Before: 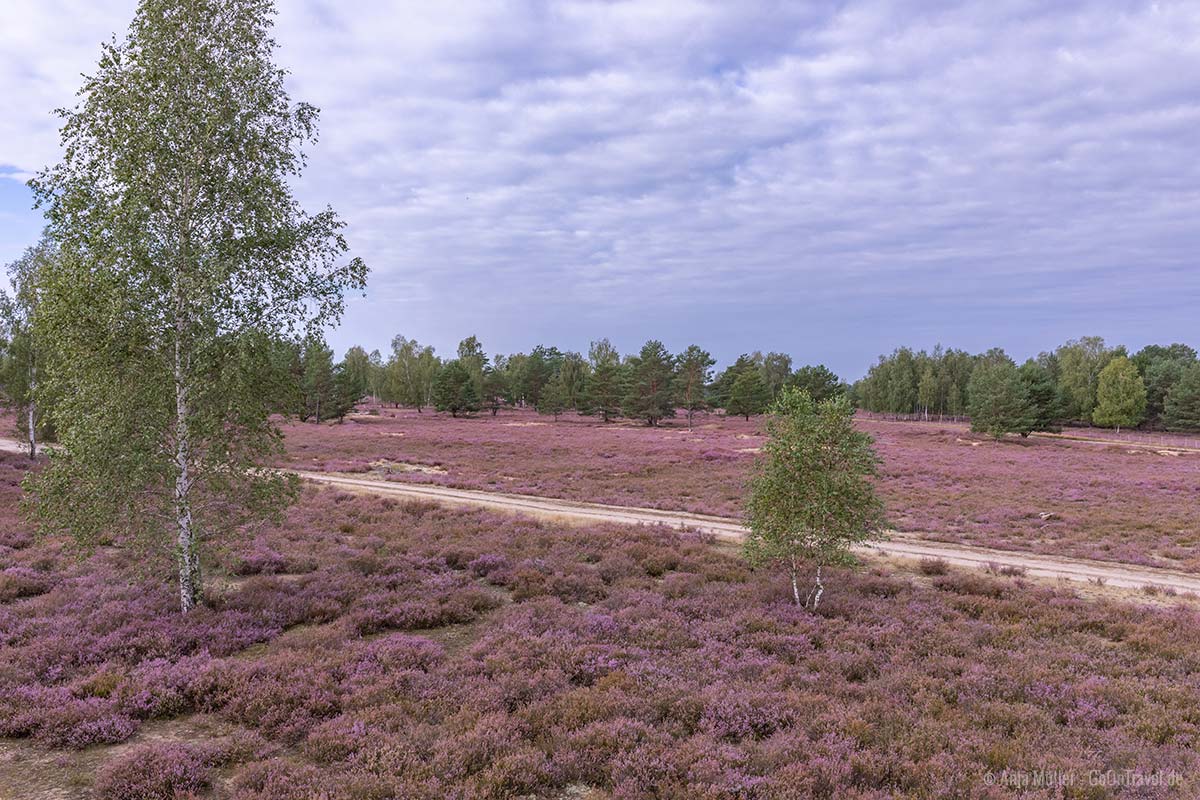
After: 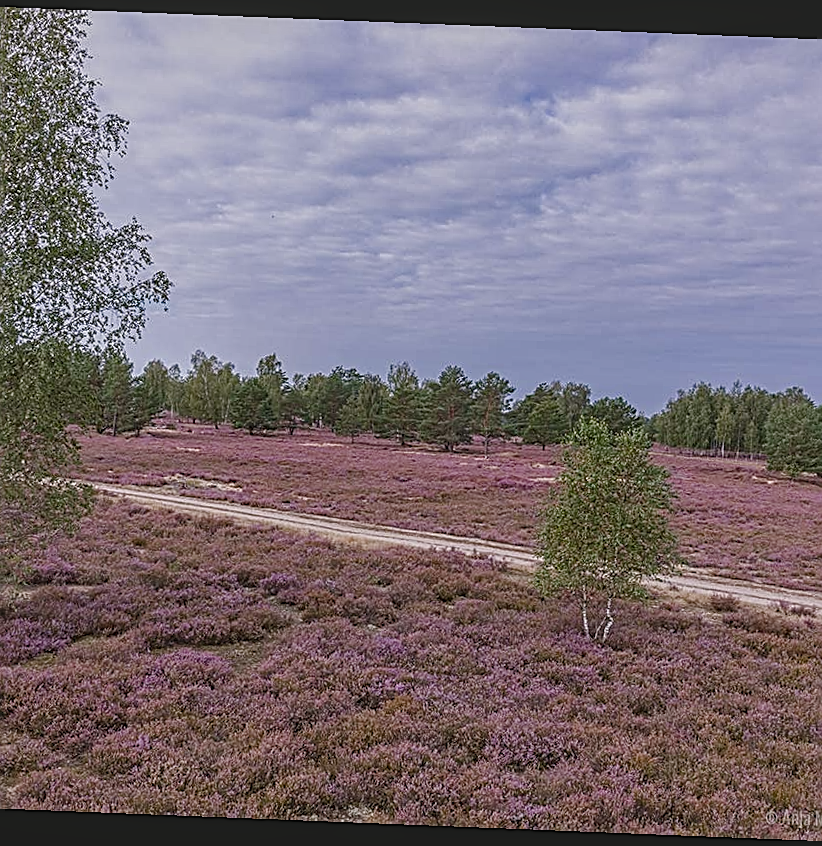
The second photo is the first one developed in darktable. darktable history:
local contrast: on, module defaults
exposure: black level correction -0.015, exposure -0.5 EV, compensate highlight preservation false
color balance rgb: shadows lift › chroma 1%, shadows lift › hue 113°, highlights gain › chroma 0.2%, highlights gain › hue 333°, perceptual saturation grading › global saturation 20%, perceptual saturation grading › highlights -50%, perceptual saturation grading › shadows 25%, contrast -10%
rotate and perspective: rotation 2.27°, automatic cropping off
crop and rotate: left 17.732%, right 15.423%
contrast equalizer: y [[0.5, 0.5, 0.5, 0.539, 0.64, 0.611], [0.5 ×6], [0.5 ×6], [0 ×6], [0 ×6]]
sharpen: on, module defaults
